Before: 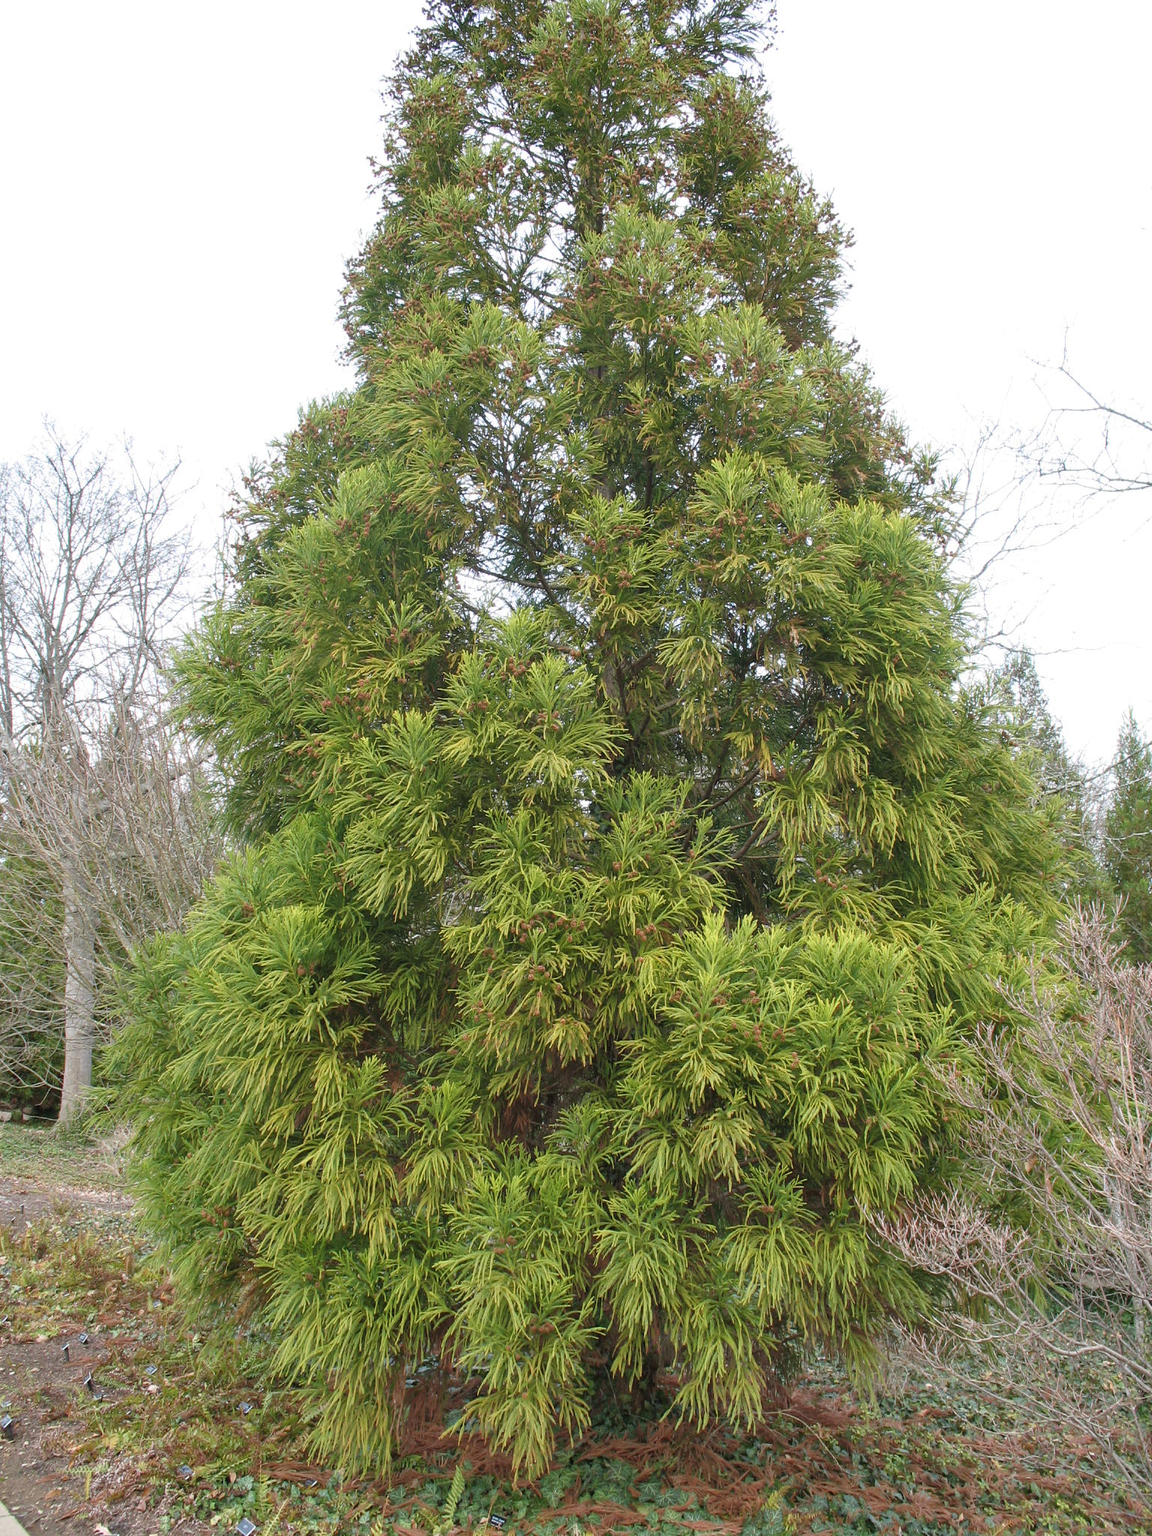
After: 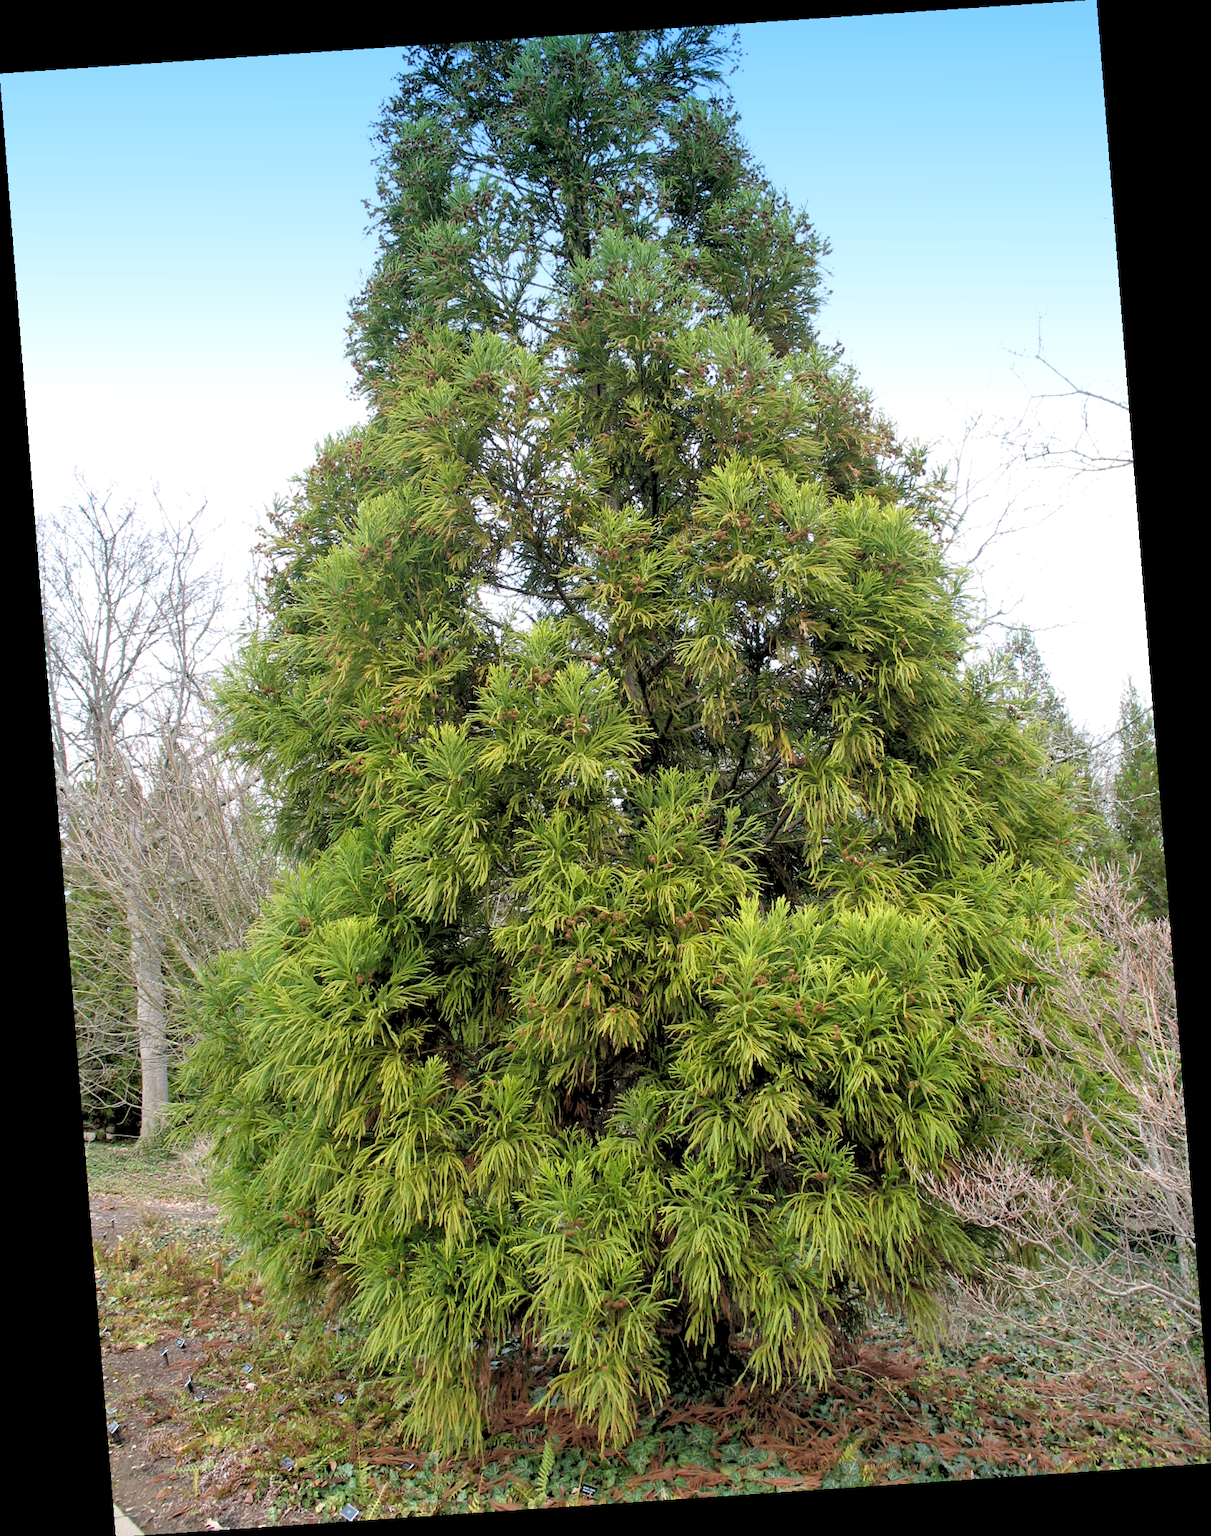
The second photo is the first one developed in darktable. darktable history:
graduated density: density 2.02 EV, hardness 44%, rotation 0.374°, offset 8.21, hue 208.8°, saturation 97%
contrast brightness saturation: saturation 0.1
rgb levels: levels [[0.029, 0.461, 0.922], [0, 0.5, 1], [0, 0.5, 1]]
rotate and perspective: rotation -4.2°, shear 0.006, automatic cropping off
